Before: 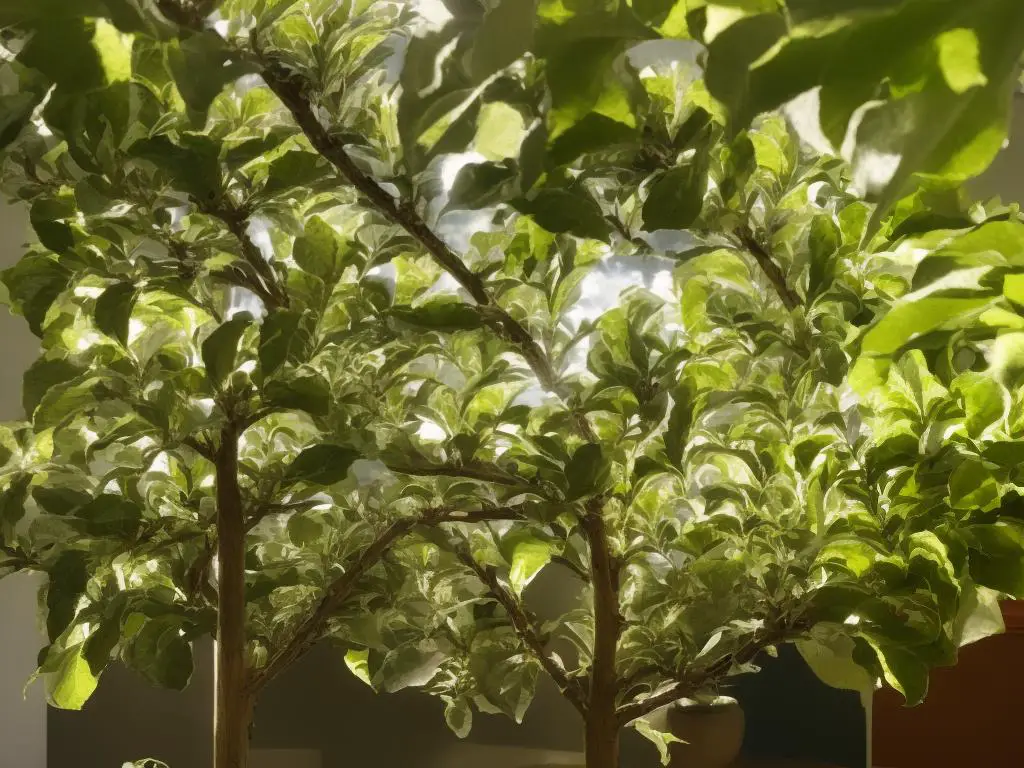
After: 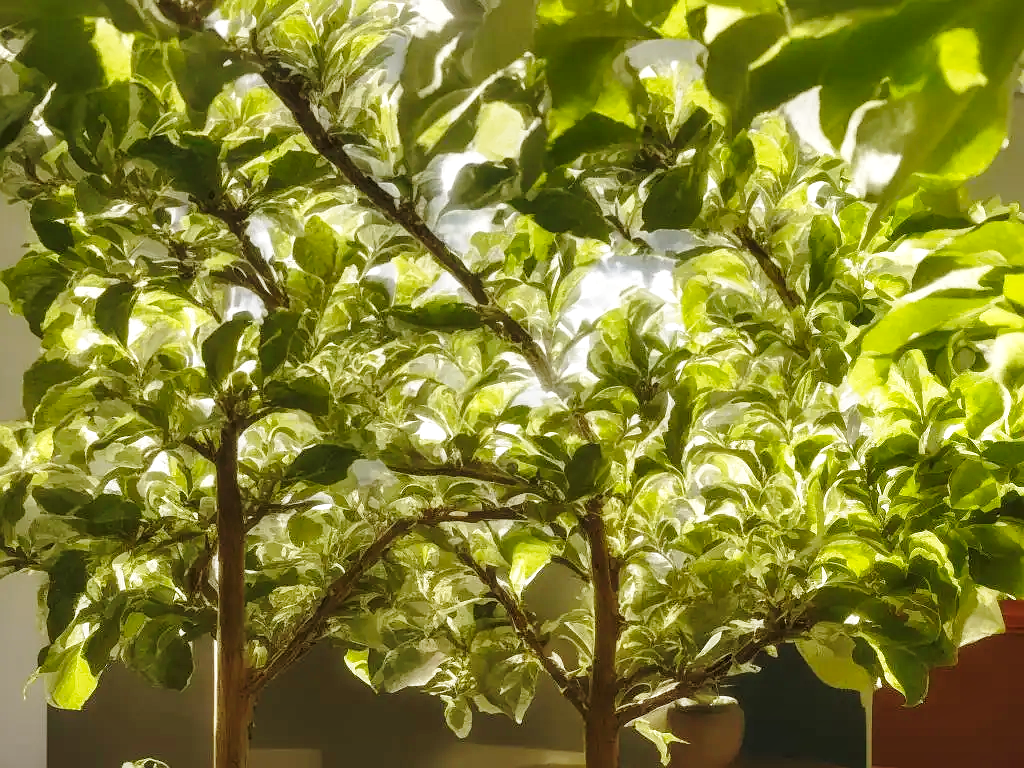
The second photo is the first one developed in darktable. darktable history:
sharpen: radius 0.969, amount 0.604
local contrast: on, module defaults
base curve: curves: ch0 [(0, 0) (0.028, 0.03) (0.121, 0.232) (0.46, 0.748) (0.859, 0.968) (1, 1)], preserve colors none
shadows and highlights: on, module defaults
